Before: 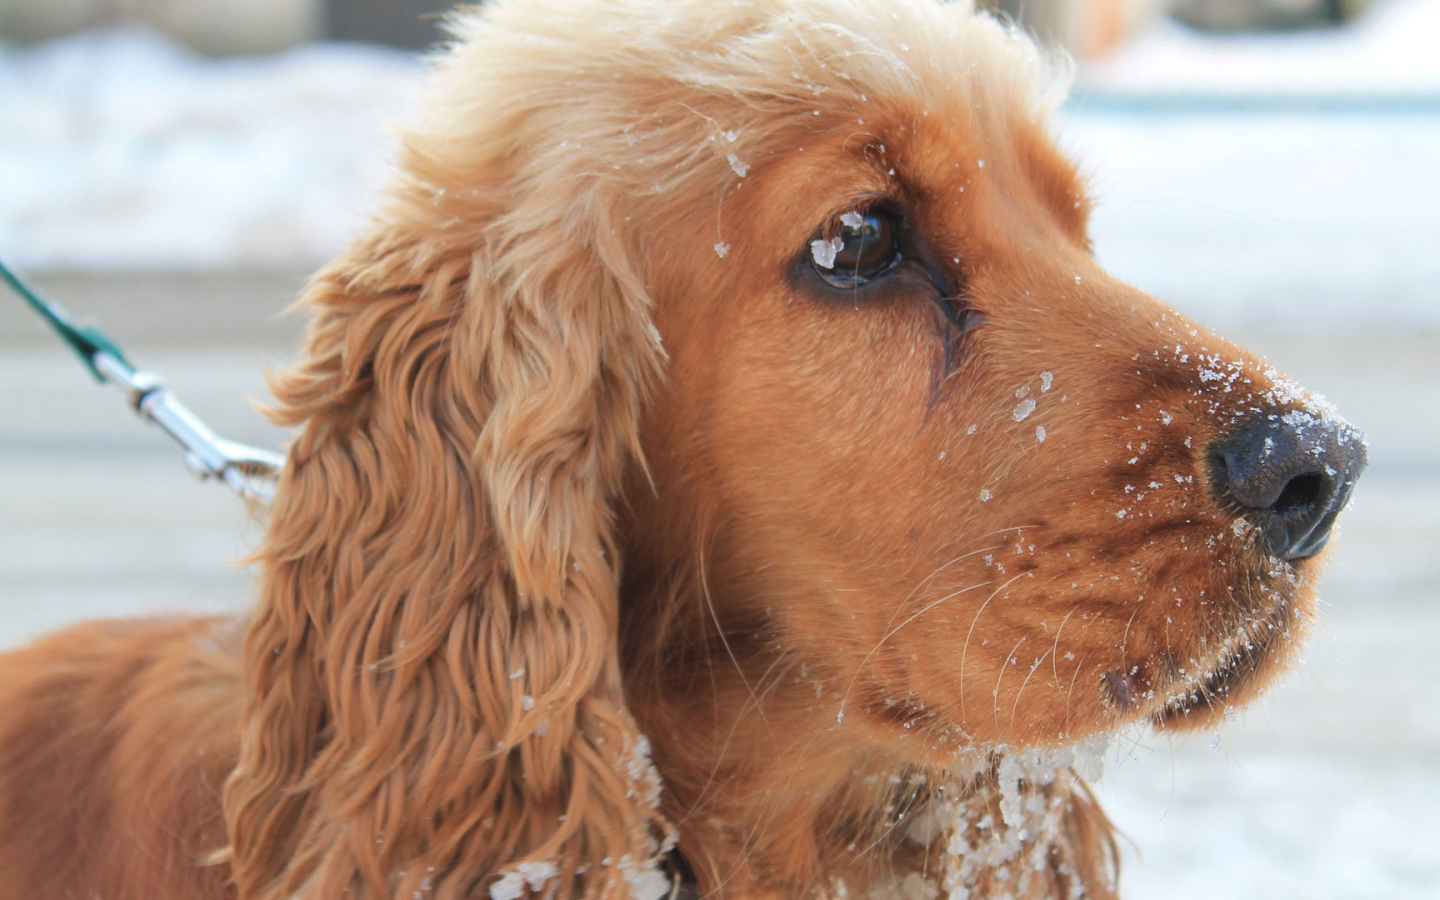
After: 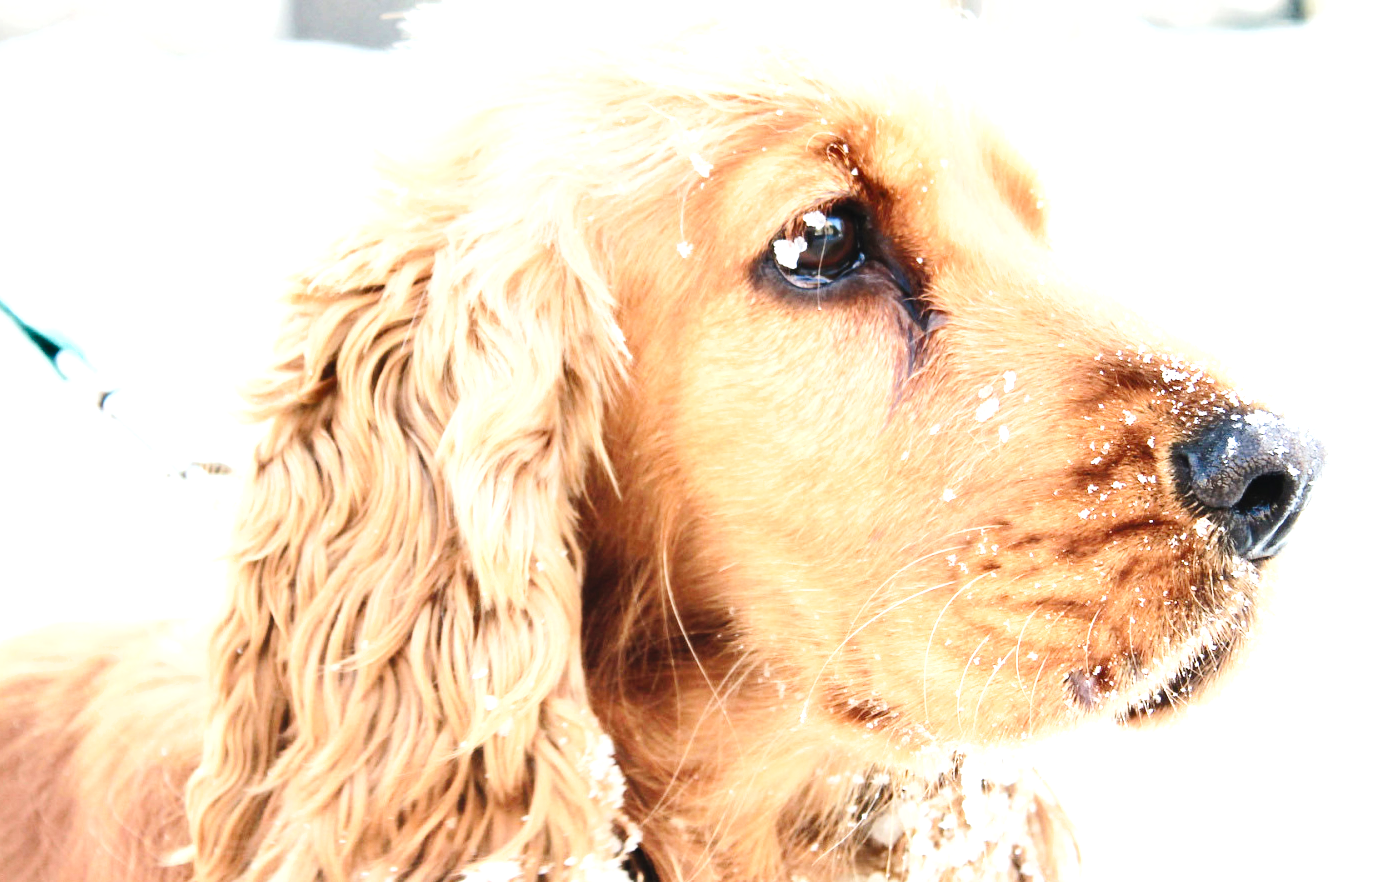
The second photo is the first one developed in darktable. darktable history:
crop and rotate: left 2.588%, right 1.28%, bottom 1.919%
base curve: curves: ch0 [(0, 0) (0.036, 0.025) (0.121, 0.166) (0.206, 0.329) (0.605, 0.79) (1, 1)], preserve colors none
shadows and highlights: radius 126.16, shadows 30.55, highlights -30.97, low approximation 0.01, soften with gaussian
tone equalizer: -8 EV -0.785 EV, -7 EV -0.696 EV, -6 EV -0.636 EV, -5 EV -0.407 EV, -3 EV 0.396 EV, -2 EV 0.6 EV, -1 EV 0.676 EV, +0 EV 0.754 EV, edges refinement/feathering 500, mask exposure compensation -1.57 EV, preserve details no
exposure: exposure 1.24 EV, compensate exposure bias true, compensate highlight preservation false
